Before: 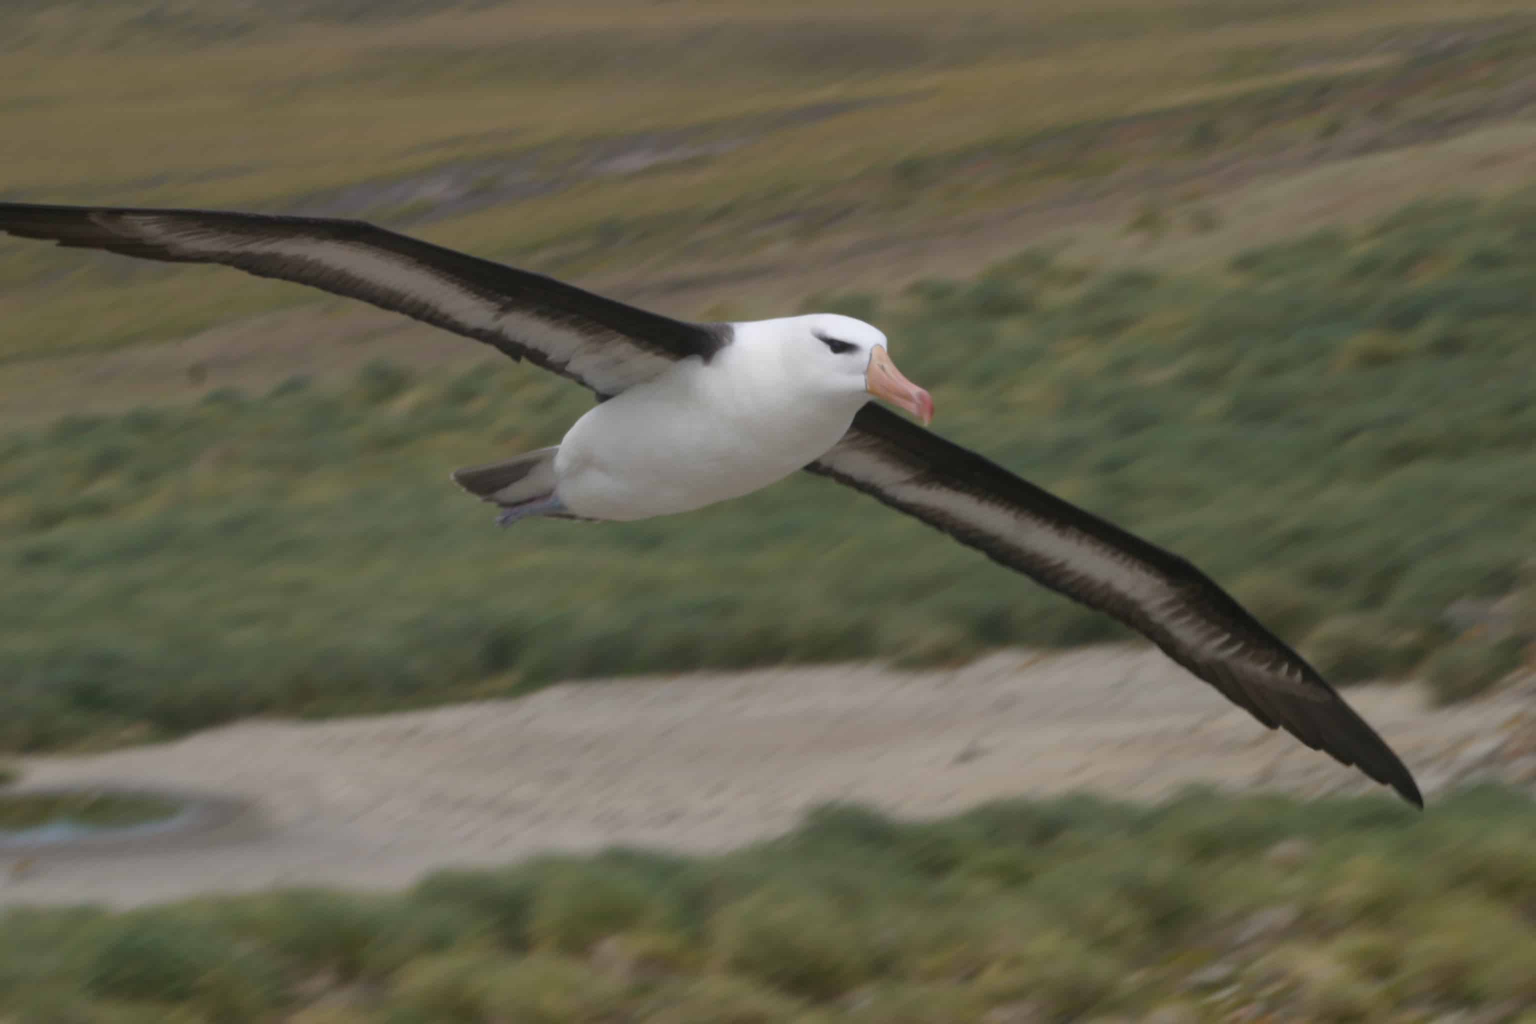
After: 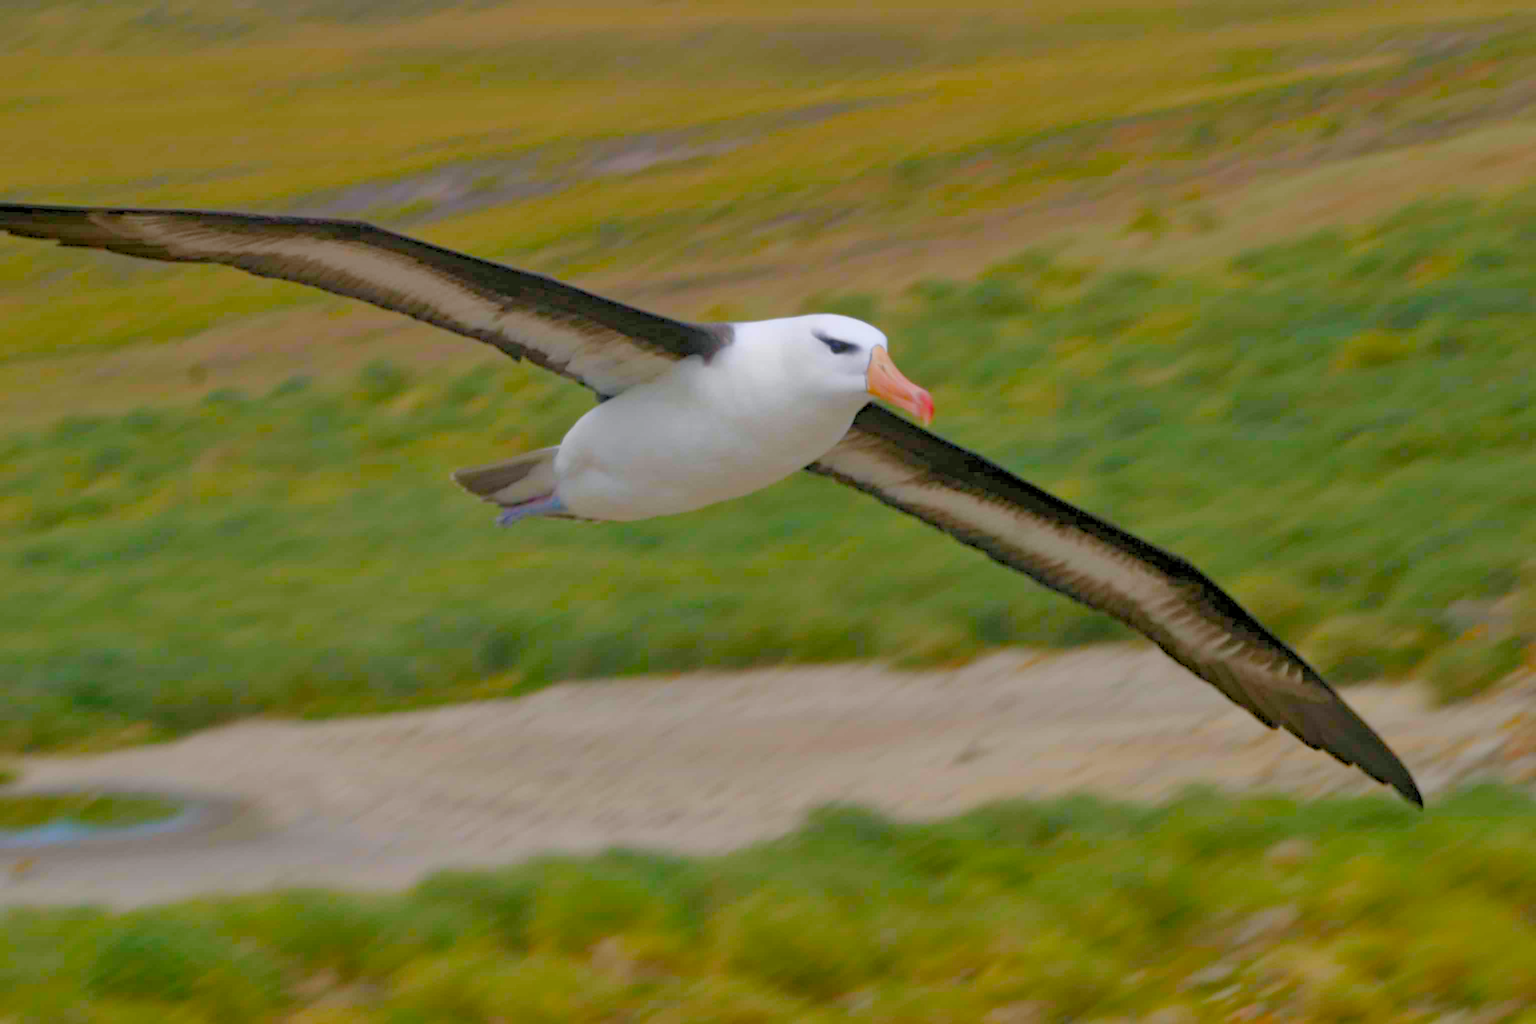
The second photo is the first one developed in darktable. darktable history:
haze removal: compatibility mode true, adaptive false
rgb levels: preserve colors sum RGB, levels [[0.038, 0.433, 0.934], [0, 0.5, 1], [0, 0.5, 1]]
shadows and highlights: white point adjustment 0.05, highlights color adjustment 55.9%, soften with gaussian
exposure: exposure 0.2 EV, compensate highlight preservation false
color contrast: green-magenta contrast 1.55, blue-yellow contrast 1.83
color balance rgb: shadows lift › chroma 1%, shadows lift › hue 113°, highlights gain › chroma 0.2%, highlights gain › hue 333°, perceptual saturation grading › global saturation 20%, perceptual saturation grading › highlights -50%, perceptual saturation grading › shadows 25%, contrast -20%
